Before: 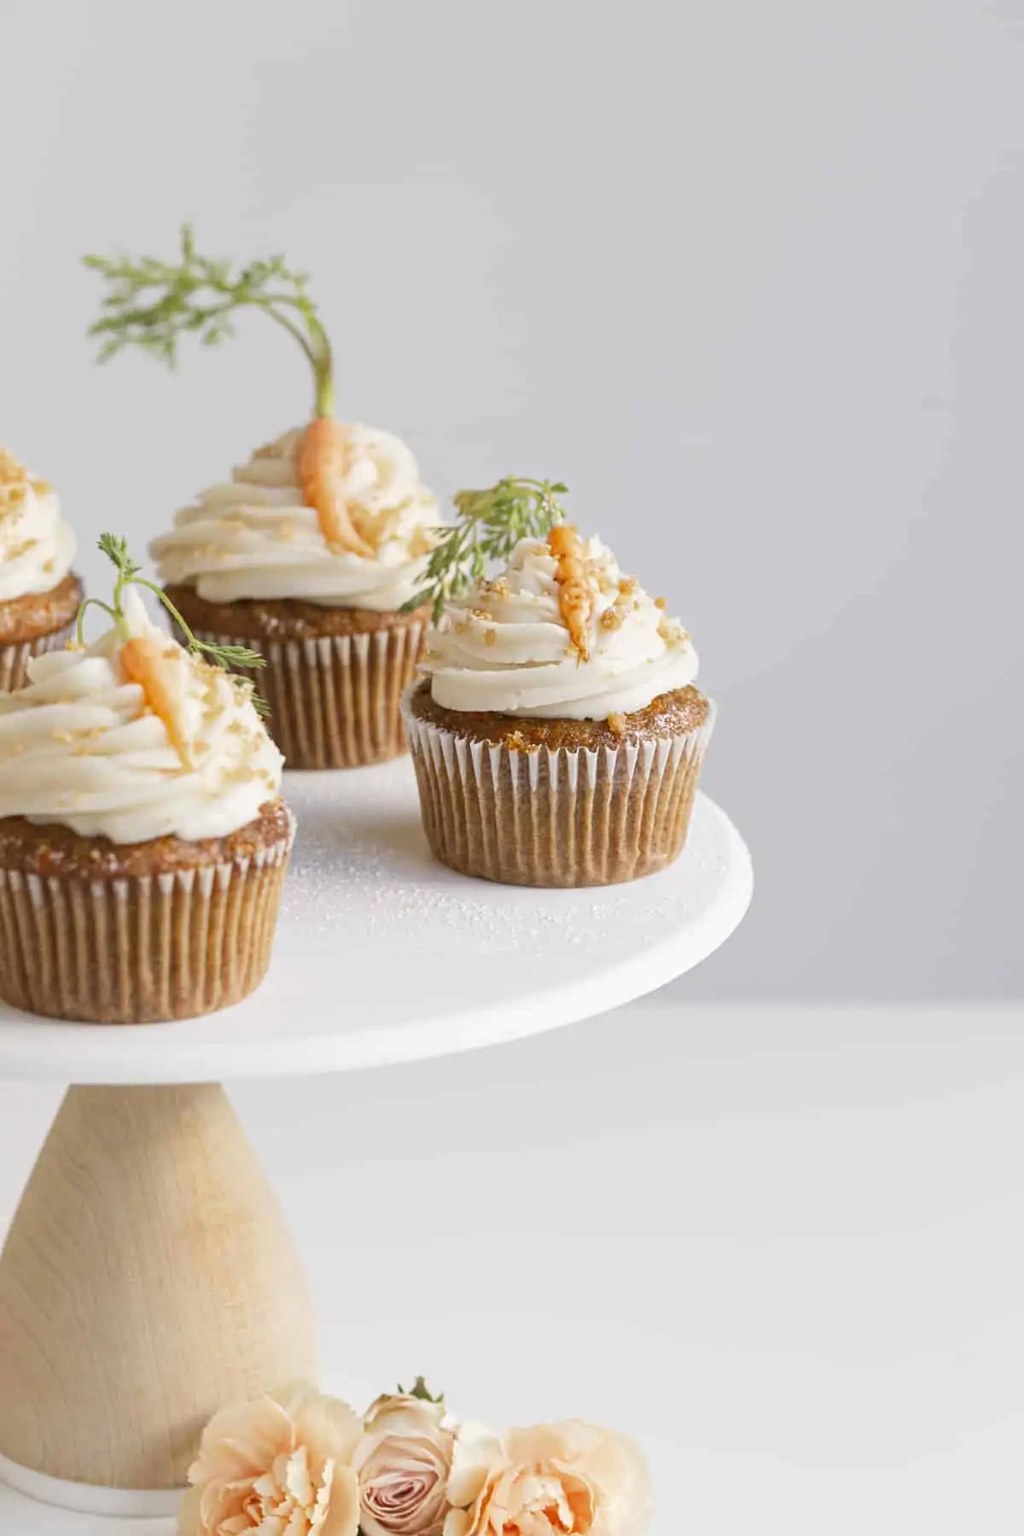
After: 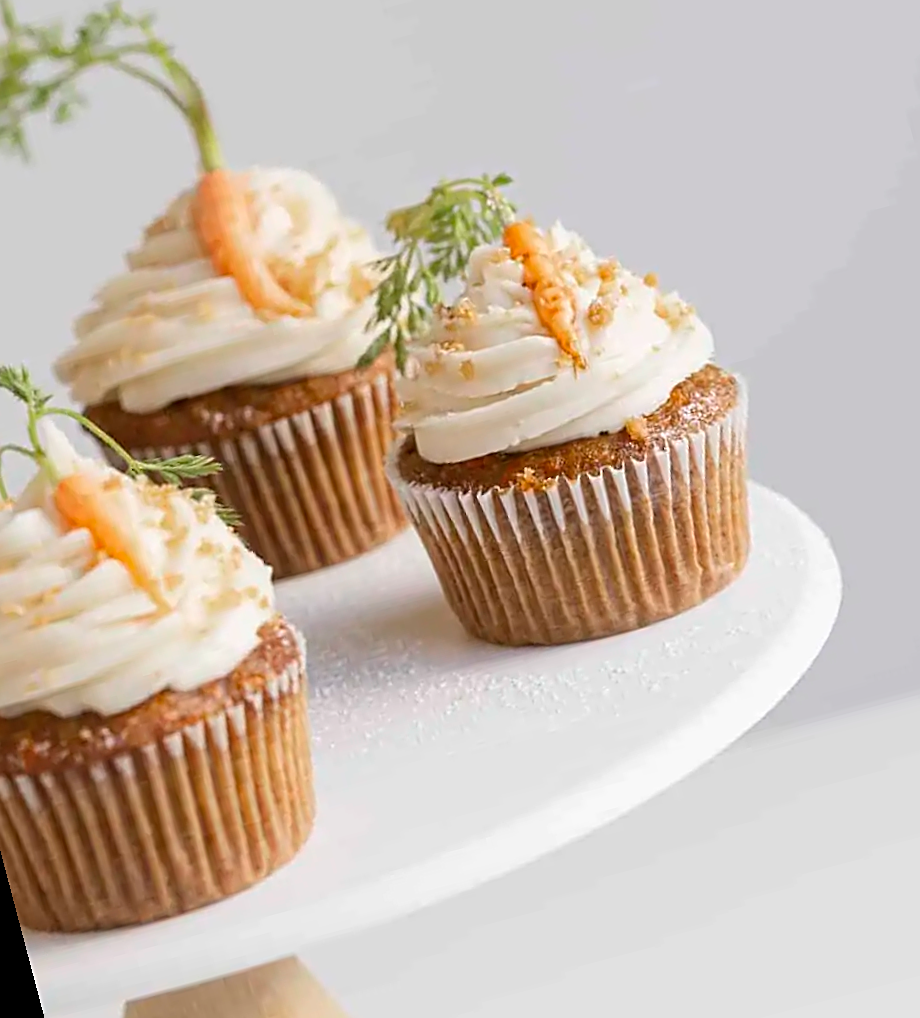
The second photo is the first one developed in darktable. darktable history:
sharpen: on, module defaults
crop and rotate: left 9.061%, right 20.142%
rotate and perspective: rotation -14.8°, crop left 0.1, crop right 0.903, crop top 0.25, crop bottom 0.748
